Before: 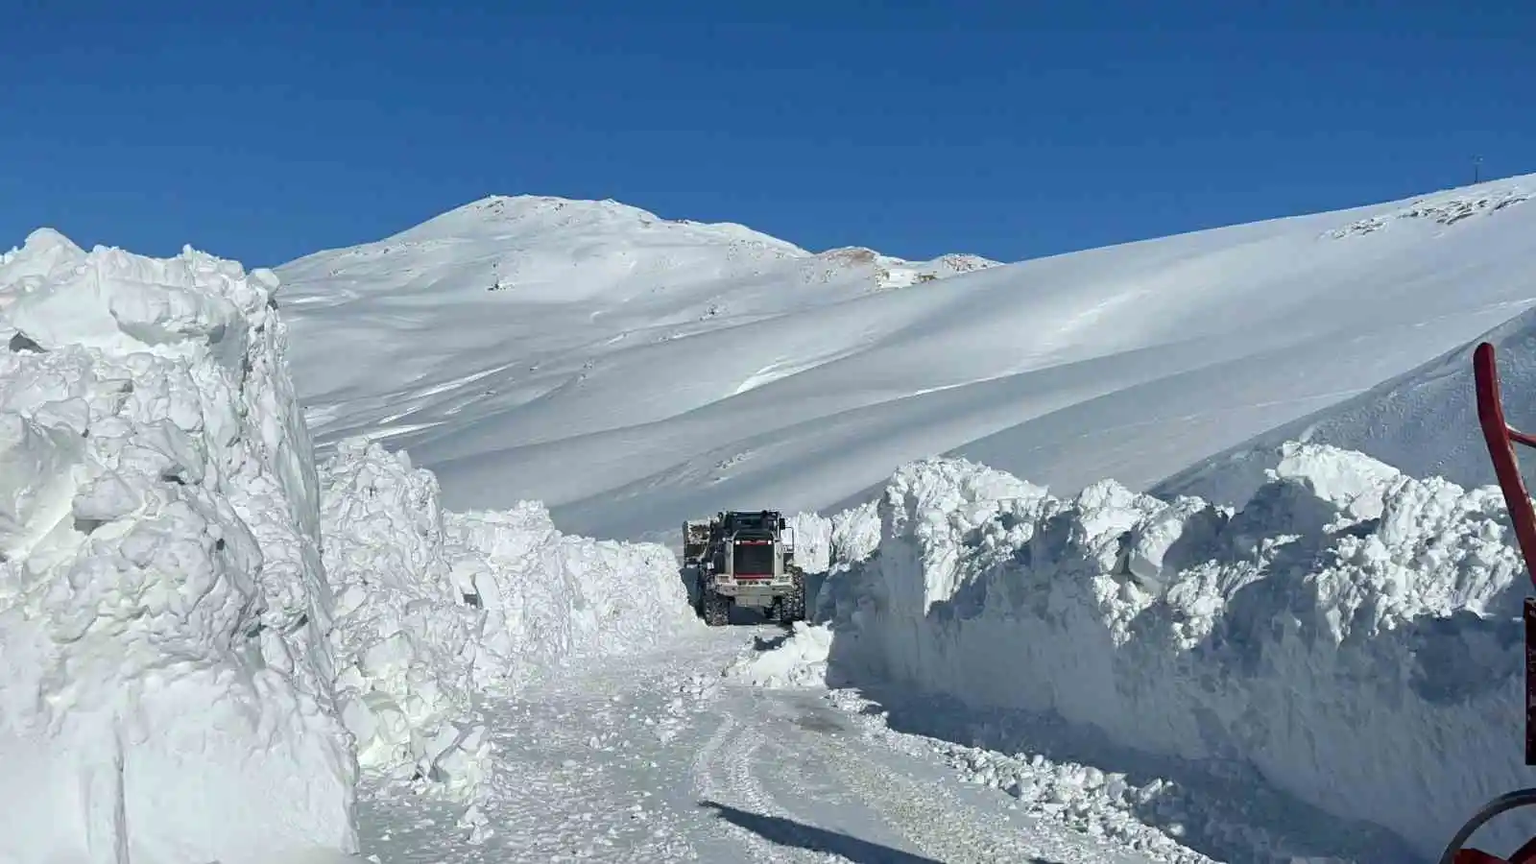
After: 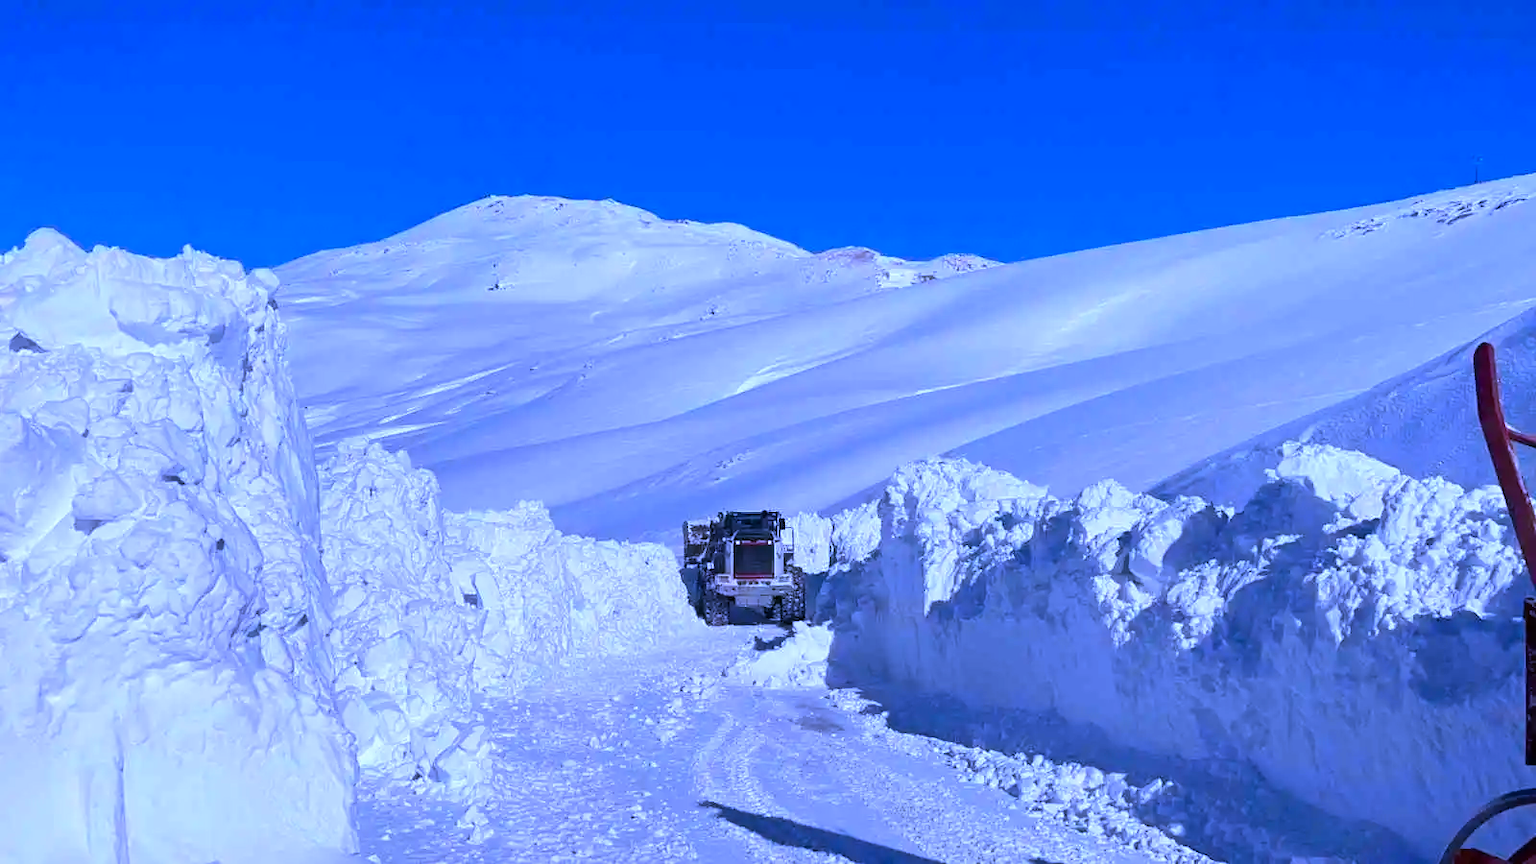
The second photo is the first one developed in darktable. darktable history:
color calibration: output R [1.003, 0.027, -0.041, 0], output G [-0.018, 1.043, -0.038, 0], output B [0.071, -0.086, 1.017, 0], illuminant as shot in camera, x 0.359, y 0.362, temperature 4570.54 K
white balance: red 0.98, blue 1.61
